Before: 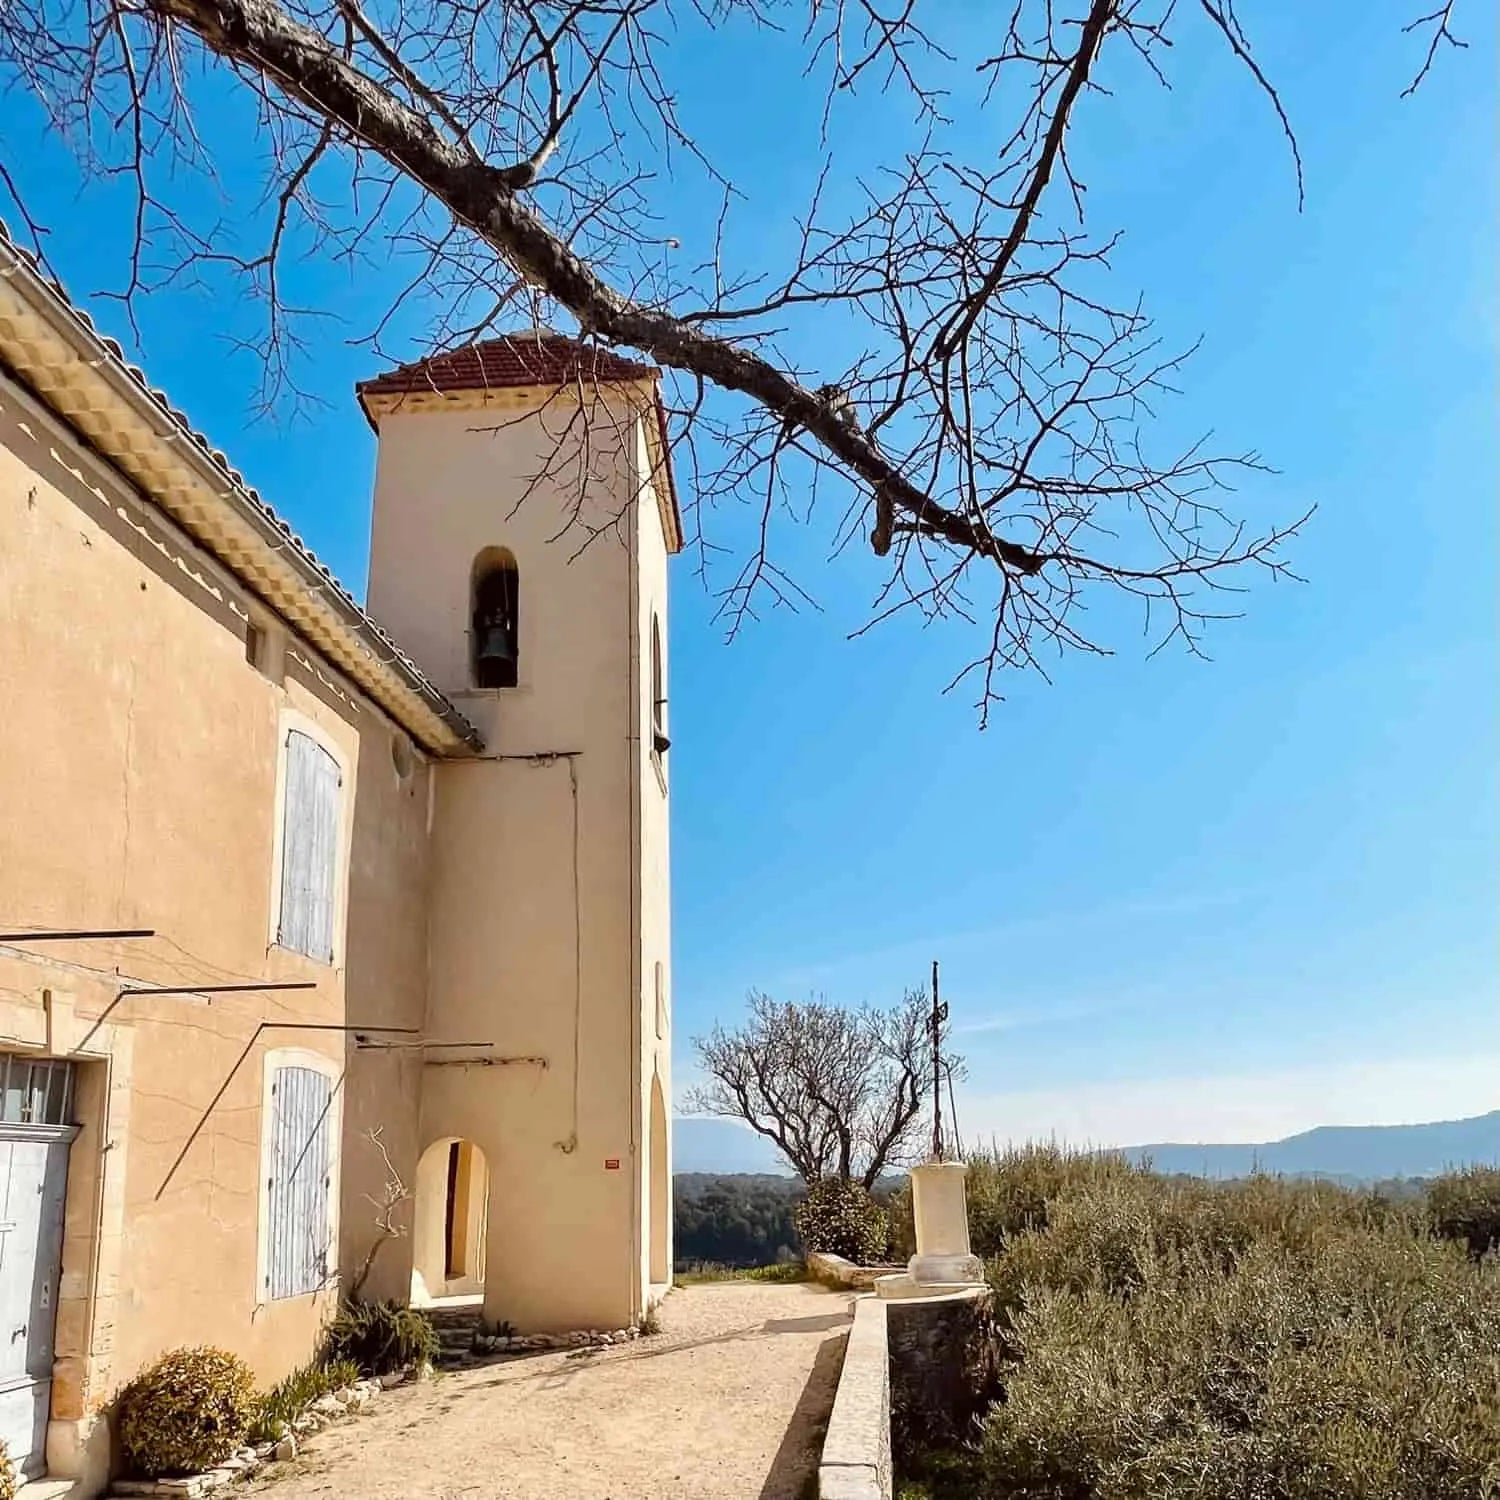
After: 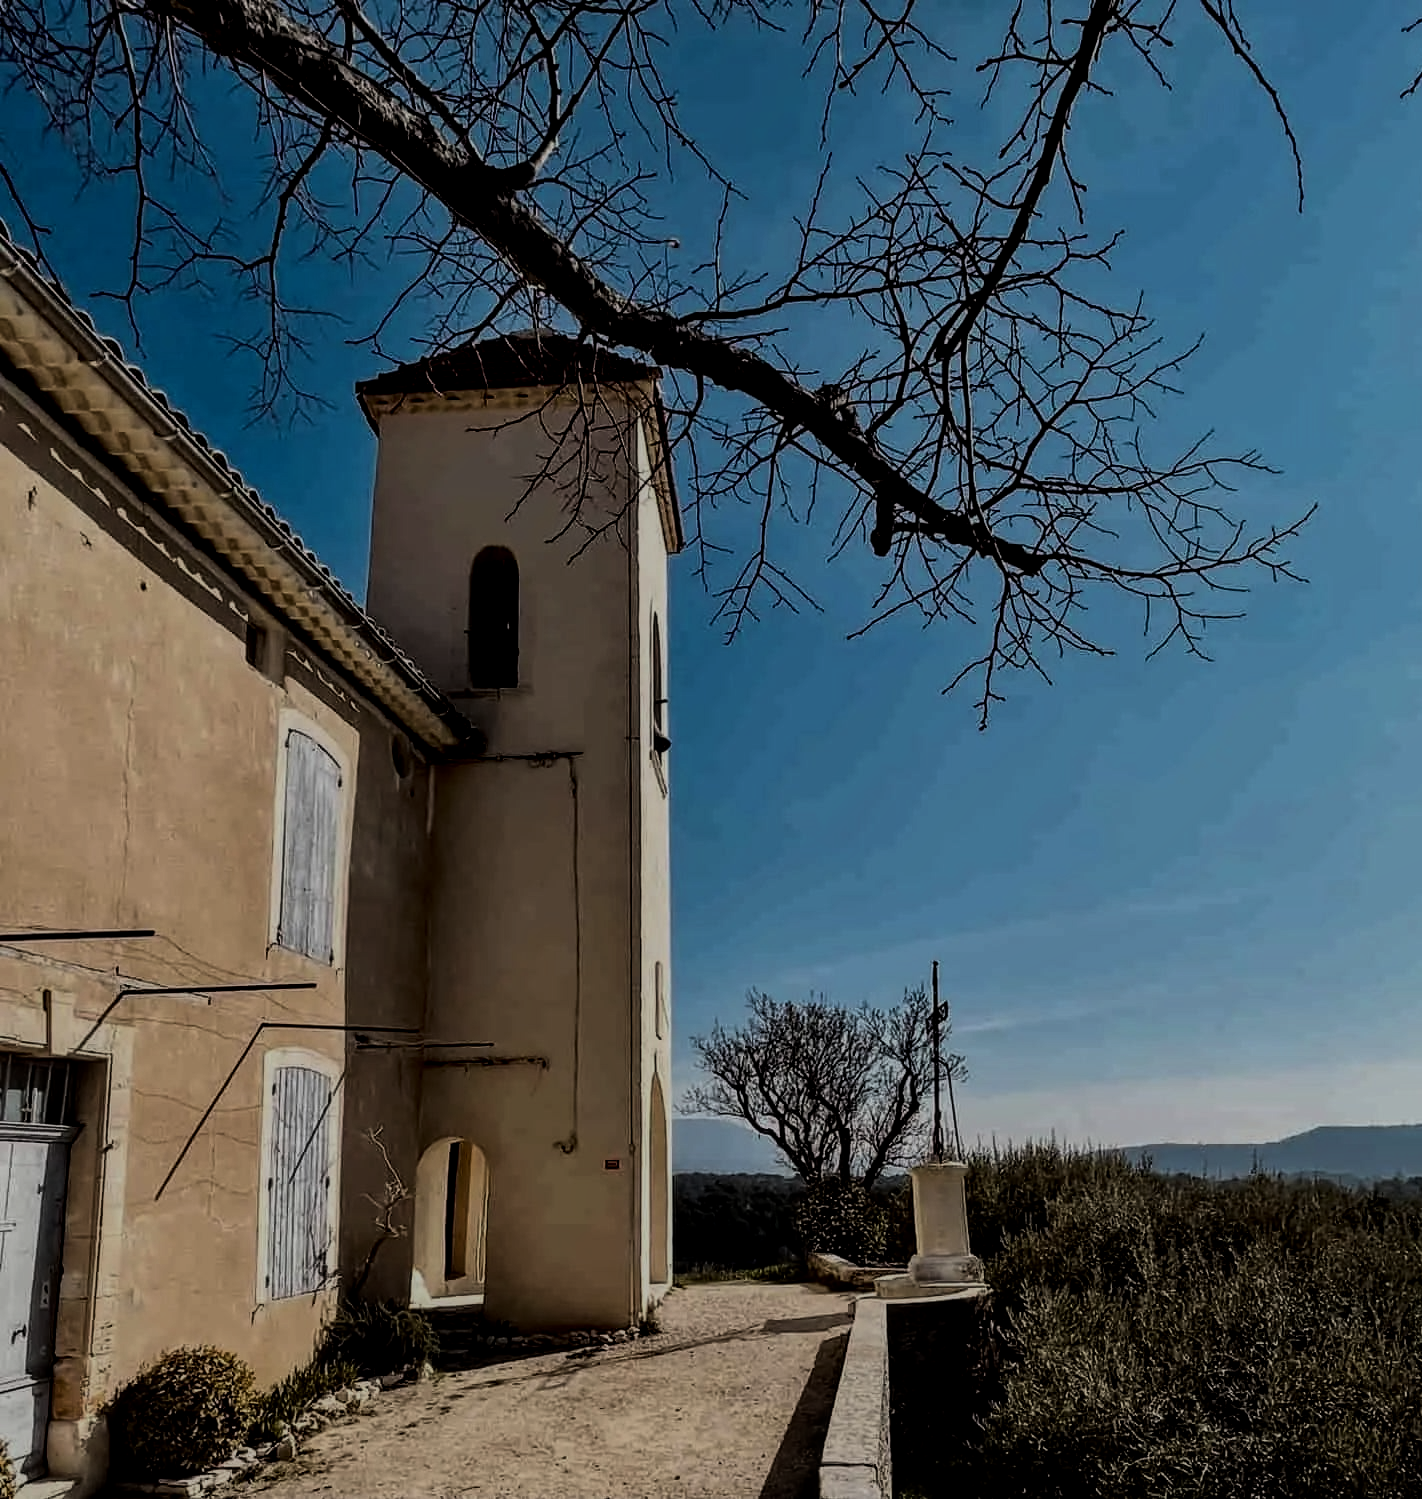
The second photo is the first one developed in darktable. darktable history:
local contrast: on, module defaults
crop and rotate: right 5.167%
rgb curve: curves: ch0 [(0, 0) (0.21, 0.15) (0.24, 0.21) (0.5, 0.75) (0.75, 0.96) (0.89, 0.99) (1, 1)]; ch1 [(0, 0.02) (0.21, 0.13) (0.25, 0.2) (0.5, 0.67) (0.75, 0.9) (0.89, 0.97) (1, 1)]; ch2 [(0, 0.02) (0.21, 0.13) (0.25, 0.2) (0.5, 0.67) (0.75, 0.9) (0.89, 0.97) (1, 1)], compensate middle gray true
exposure: exposure -2.446 EV, compensate highlight preservation false
